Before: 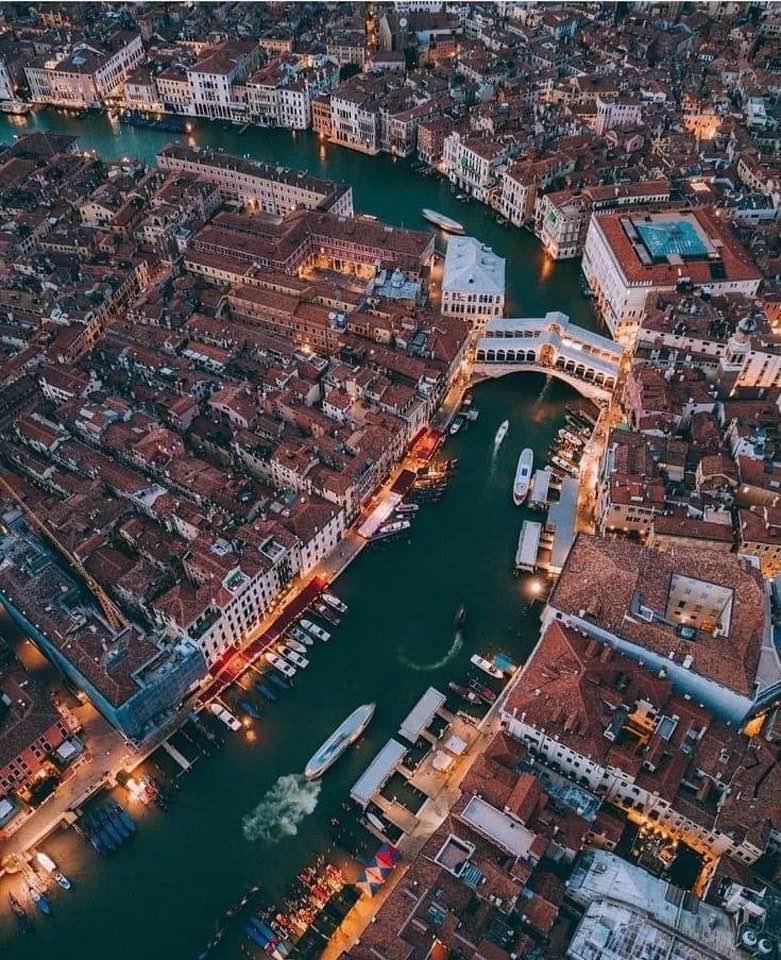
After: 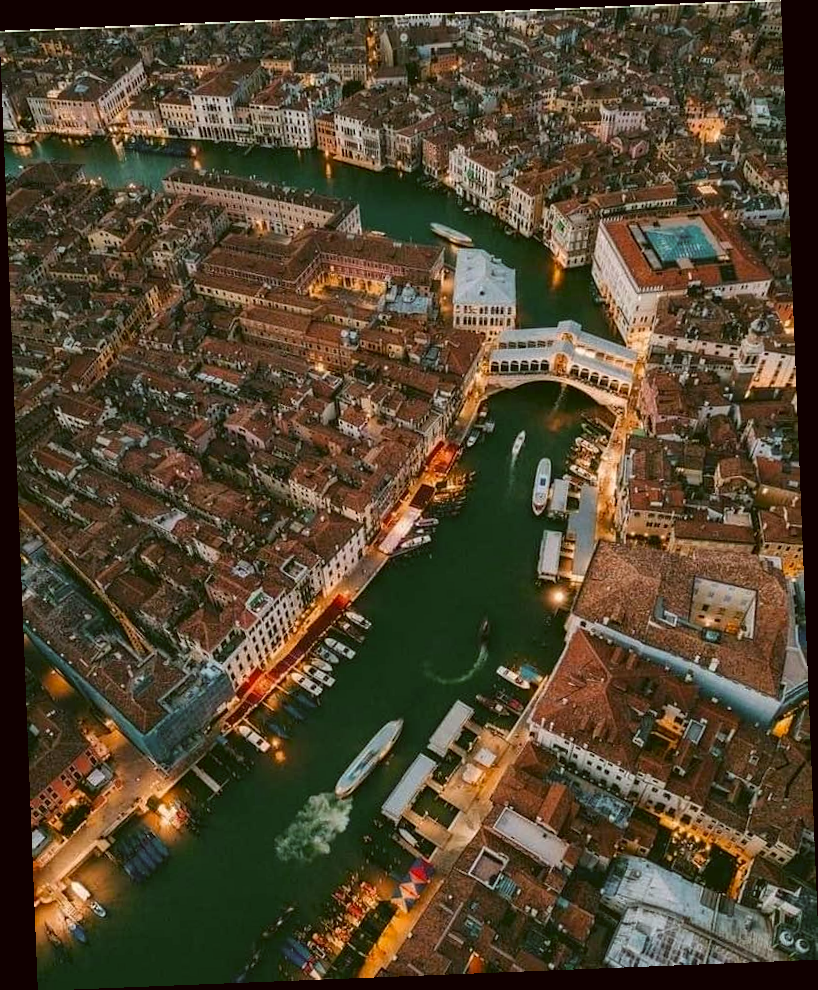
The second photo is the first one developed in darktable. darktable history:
rotate and perspective: rotation -2.29°, automatic cropping off
color correction: highlights a* -1.43, highlights b* 10.12, shadows a* 0.395, shadows b* 19.35
